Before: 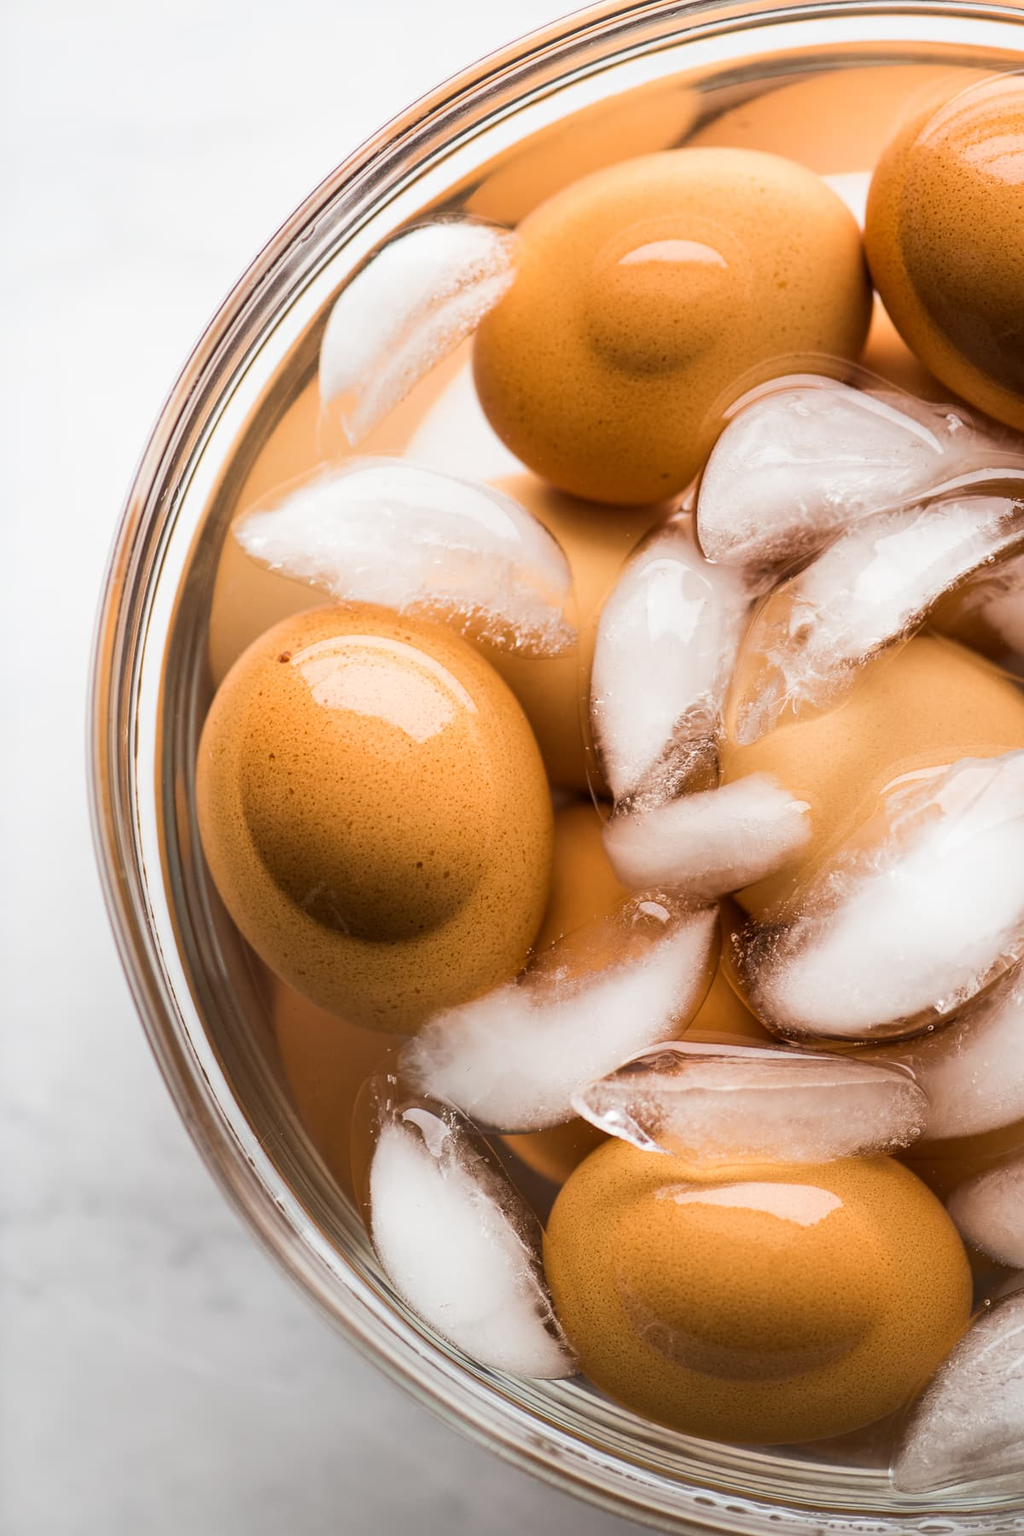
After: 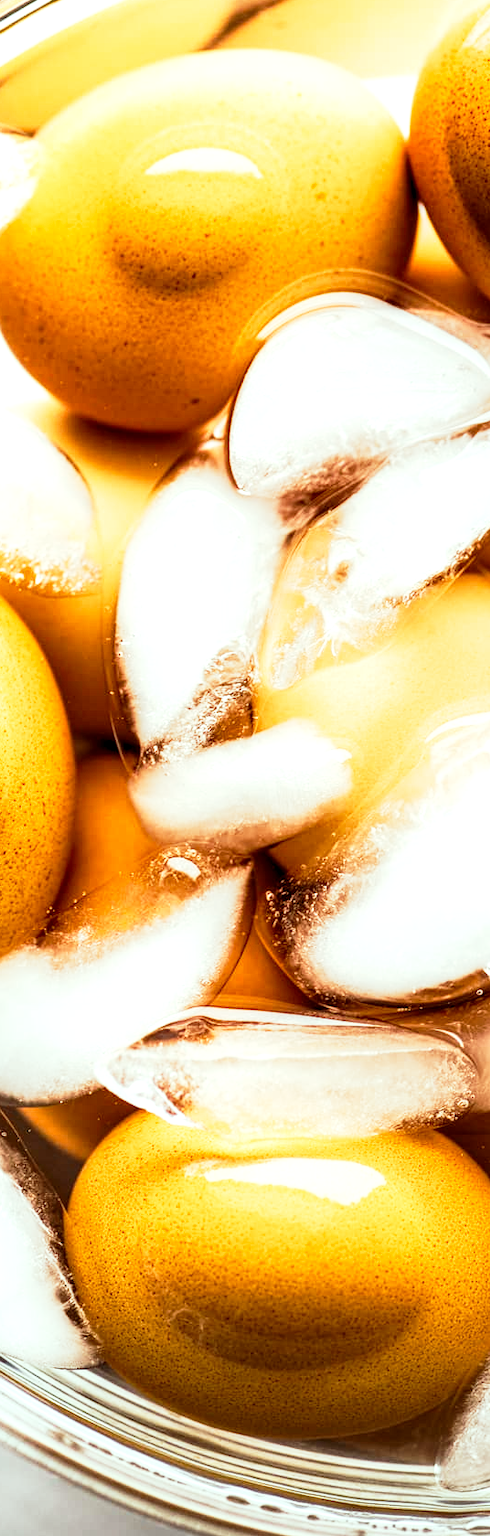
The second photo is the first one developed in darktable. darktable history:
crop: left 47.232%, top 6.642%, right 7.982%
local contrast: highlights 39%, shadows 60%, detail 137%, midtone range 0.519
tone curve: curves: ch0 [(0.016, 0.011) (0.084, 0.026) (0.469, 0.508) (0.721, 0.862) (1, 1)], preserve colors none
exposure: exposure 0.571 EV, compensate highlight preservation false
color correction: highlights a* -6.6, highlights b* 0.588
